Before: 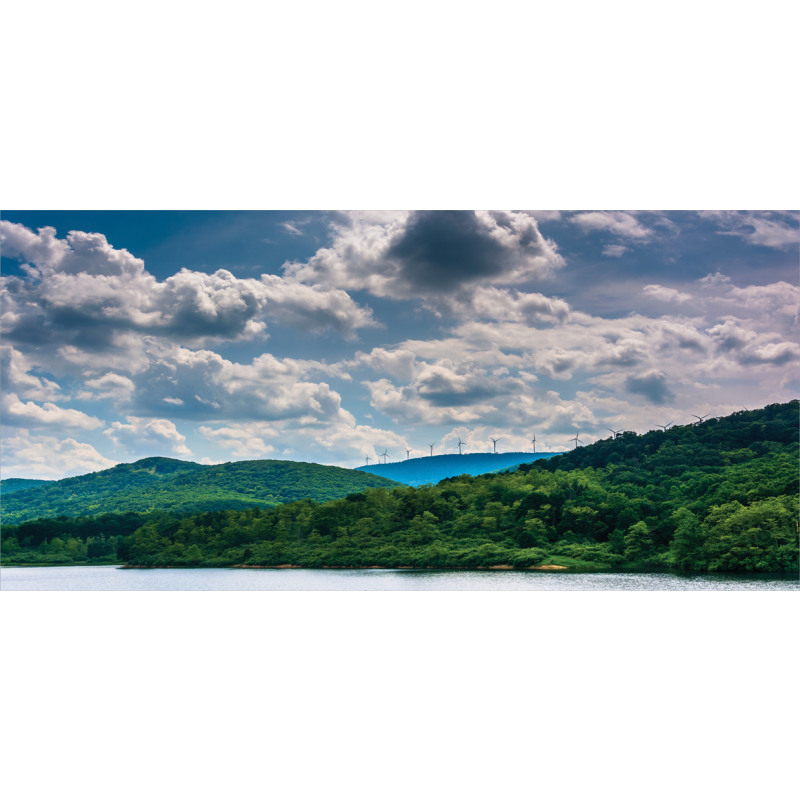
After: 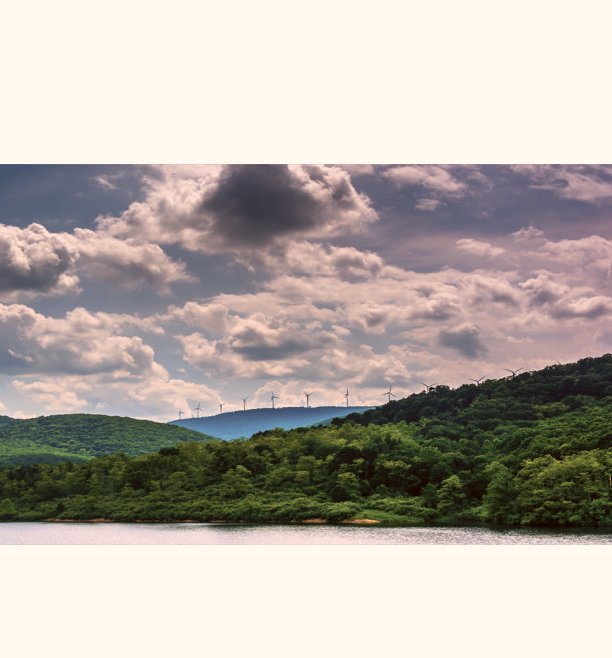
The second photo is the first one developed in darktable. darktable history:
crop: left 23.414%, top 5.851%, bottom 11.841%
color correction: highlights a* 10.23, highlights b* 9.79, shadows a* 8.69, shadows b* 7.99, saturation 0.81
